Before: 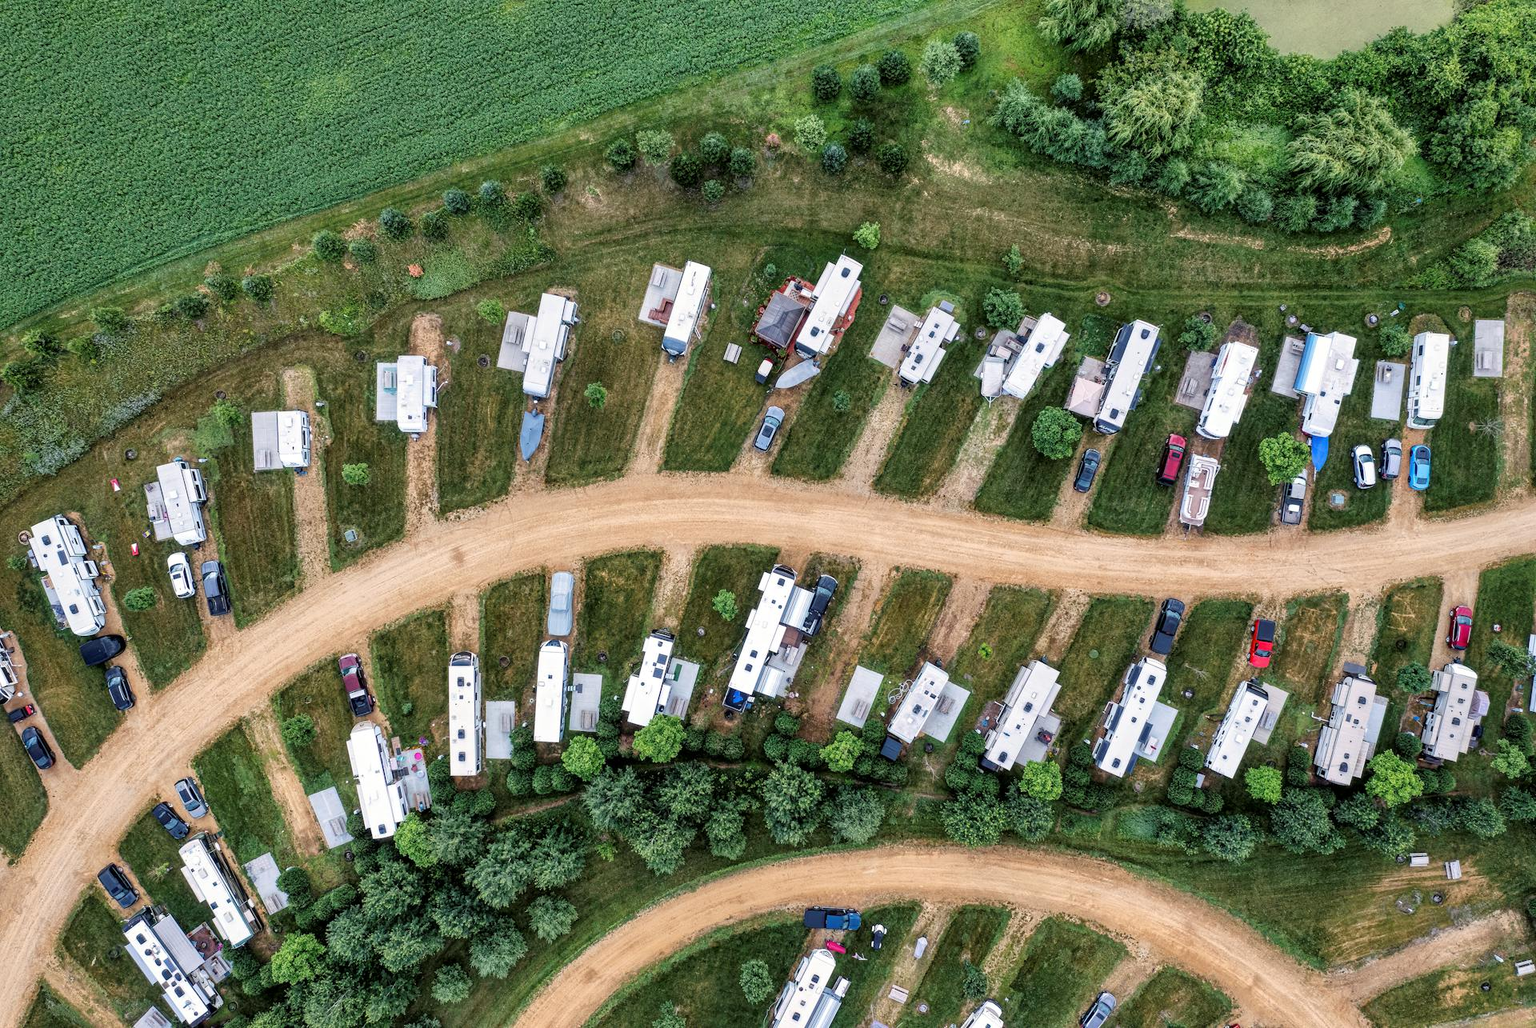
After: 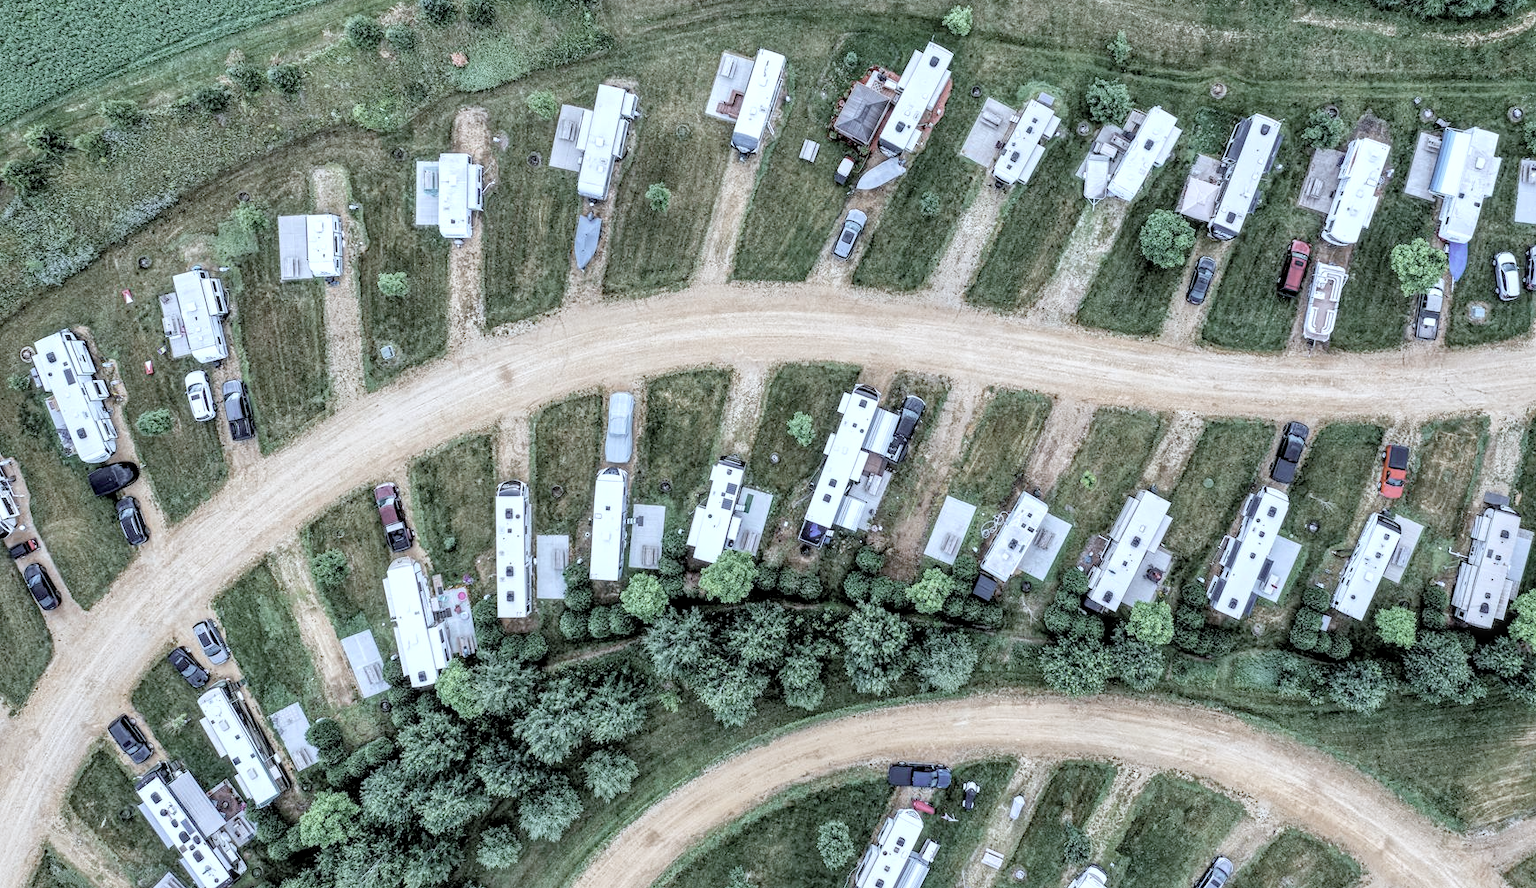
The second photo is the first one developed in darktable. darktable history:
crop: top 21.141%, right 9.458%, bottom 0.298%
shadows and highlights: shadows -23.8, highlights 50.25, soften with gaussian
exposure: black level correction 0.004, exposure 0.017 EV, compensate highlight preservation false
contrast brightness saturation: brightness 0.181, saturation -0.508
local contrast: on, module defaults
haze removal: compatibility mode true, adaptive false
color calibration: x 0.398, y 0.386, temperature 3636.79 K
